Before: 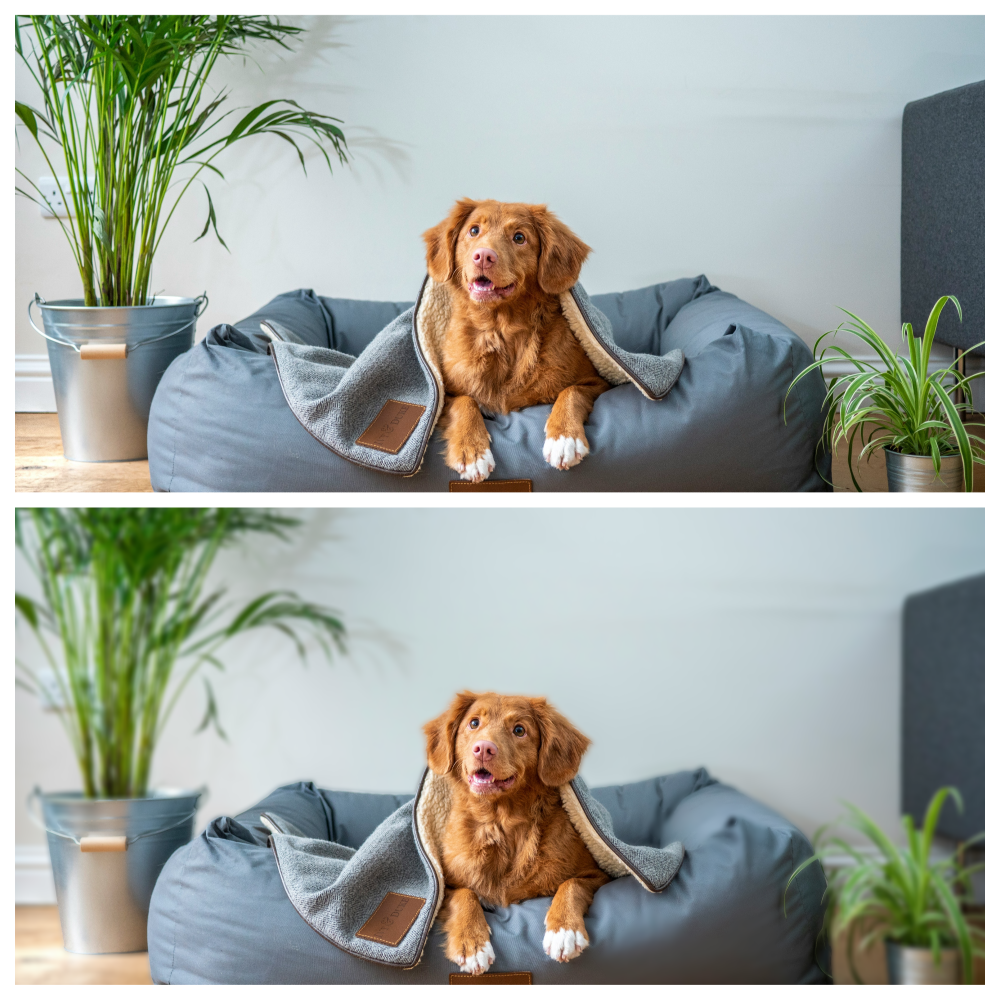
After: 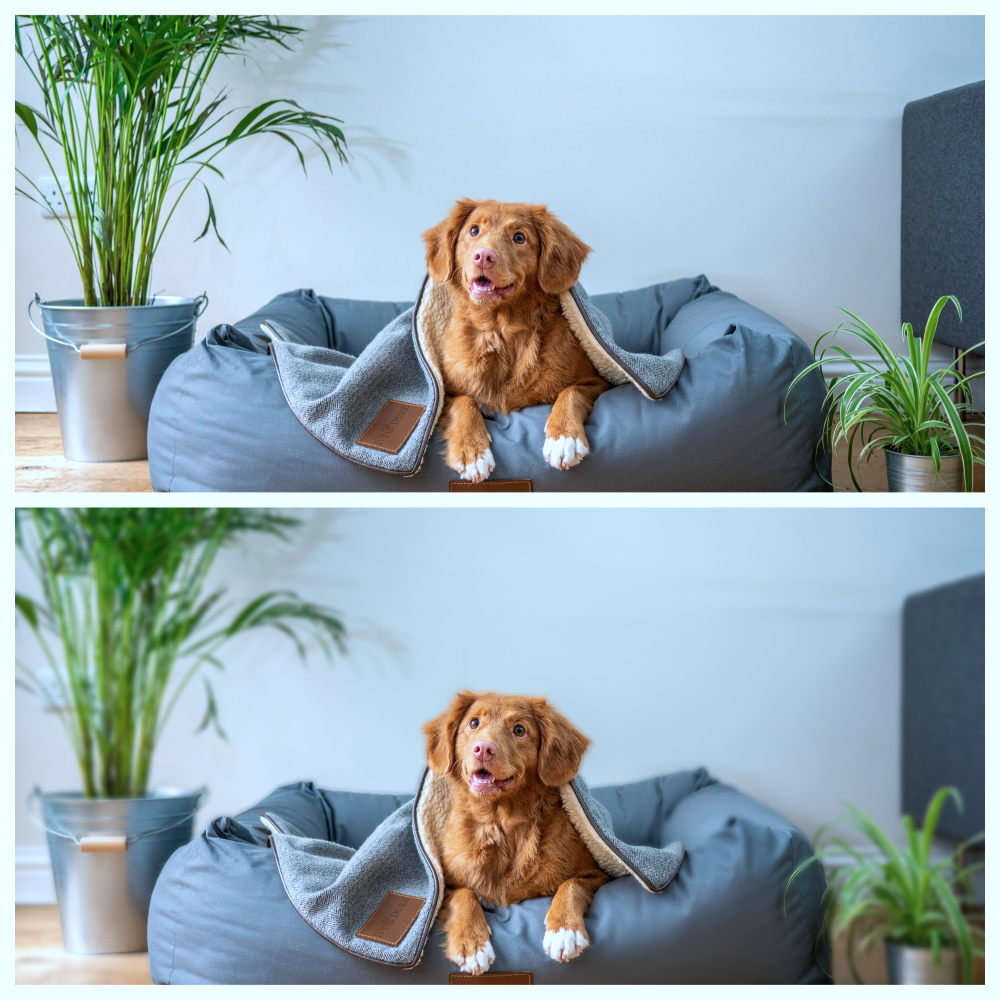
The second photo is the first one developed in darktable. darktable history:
color calibration: x 0.37, y 0.382, temperature 4317.79 K
